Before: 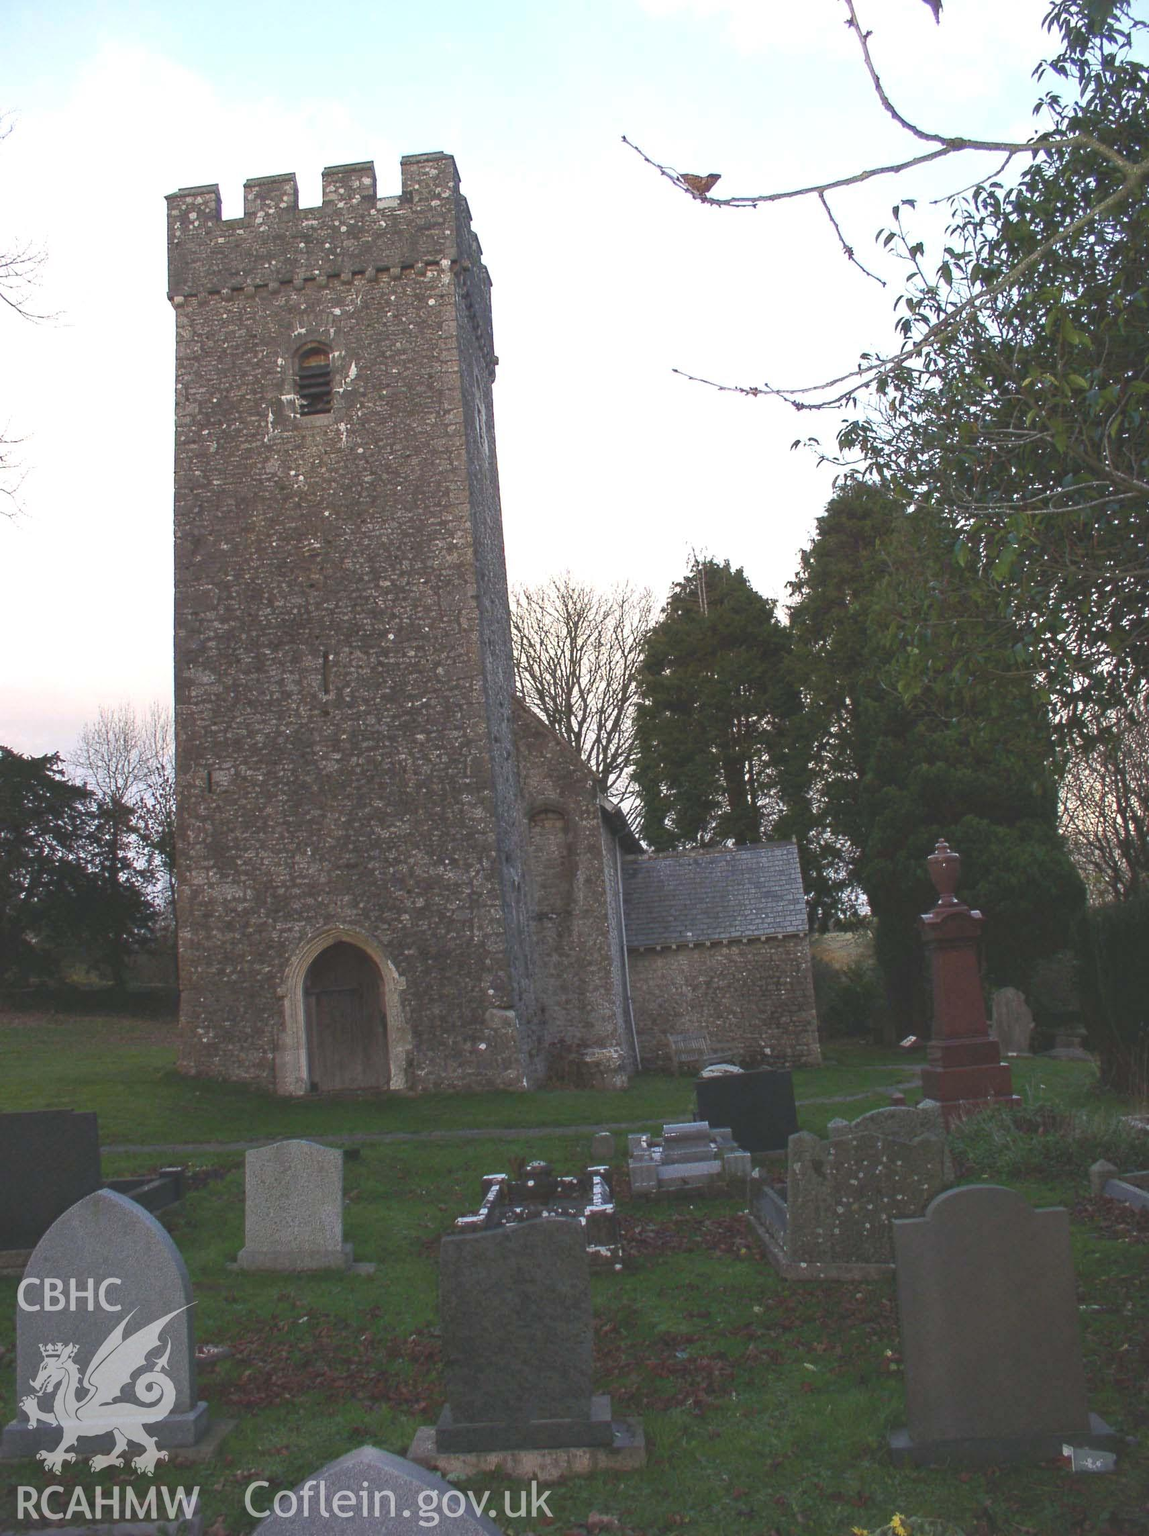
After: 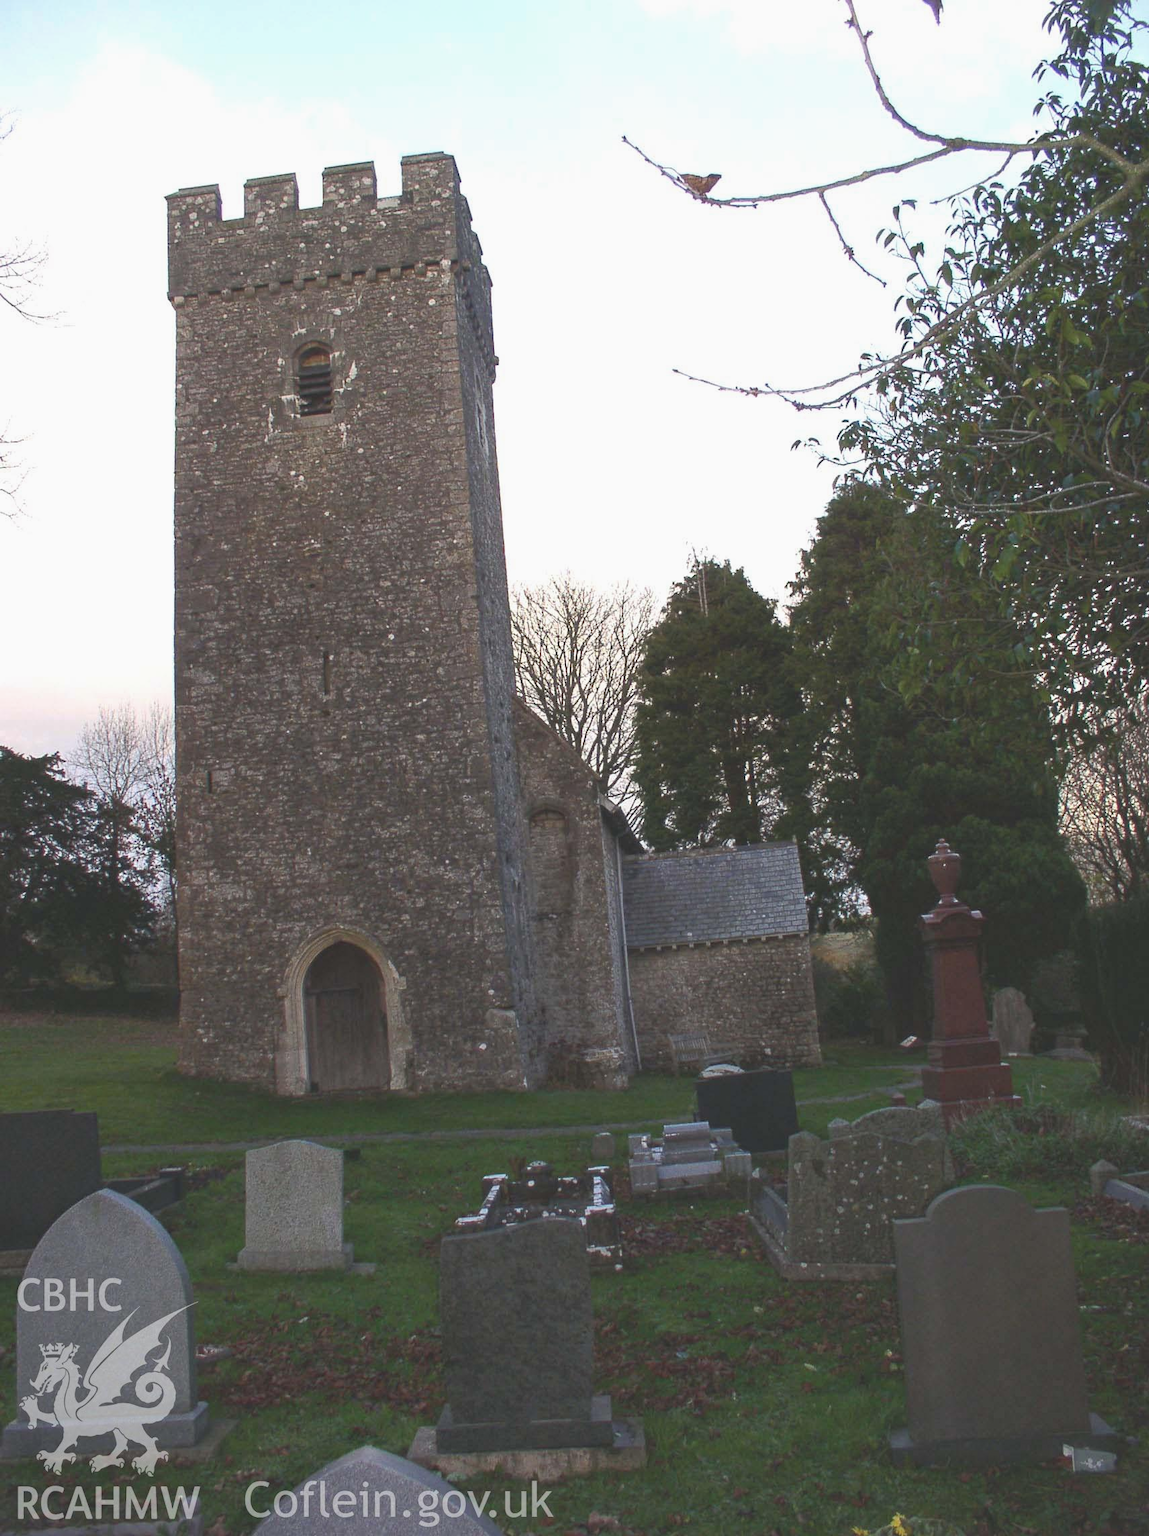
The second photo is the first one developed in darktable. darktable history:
exposure: exposure -0.068 EV, compensate highlight preservation false
